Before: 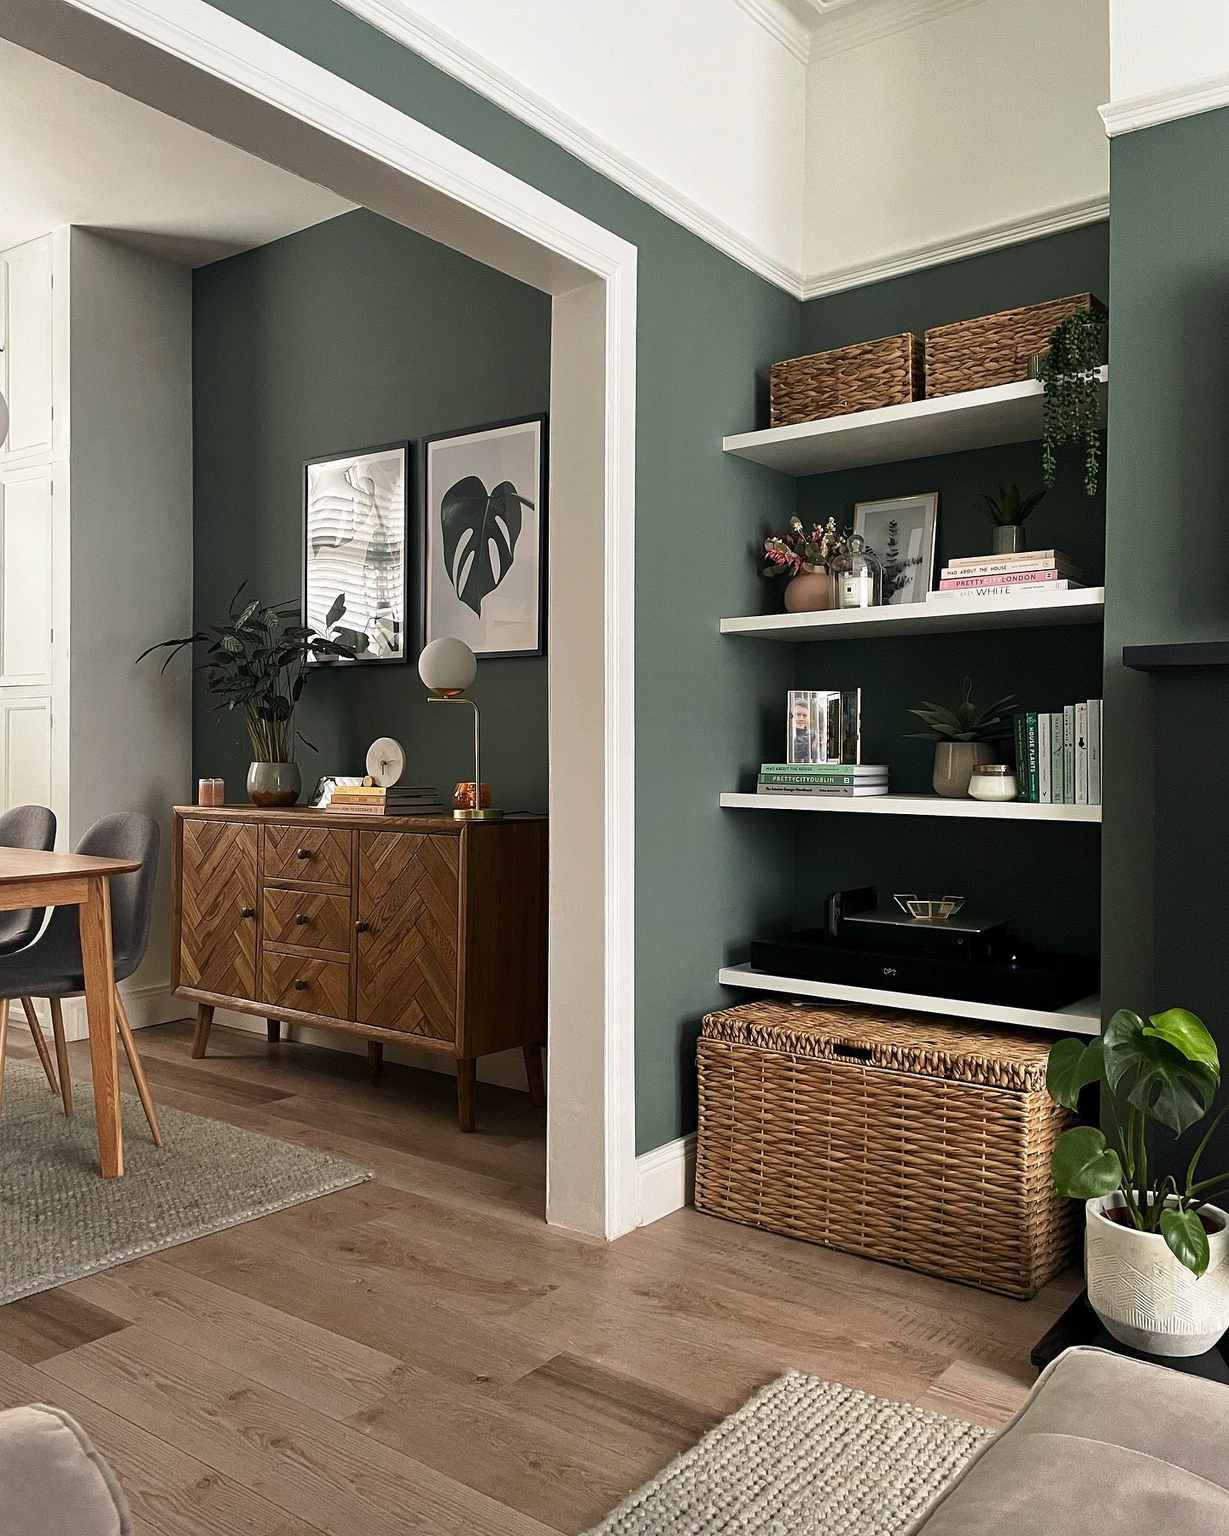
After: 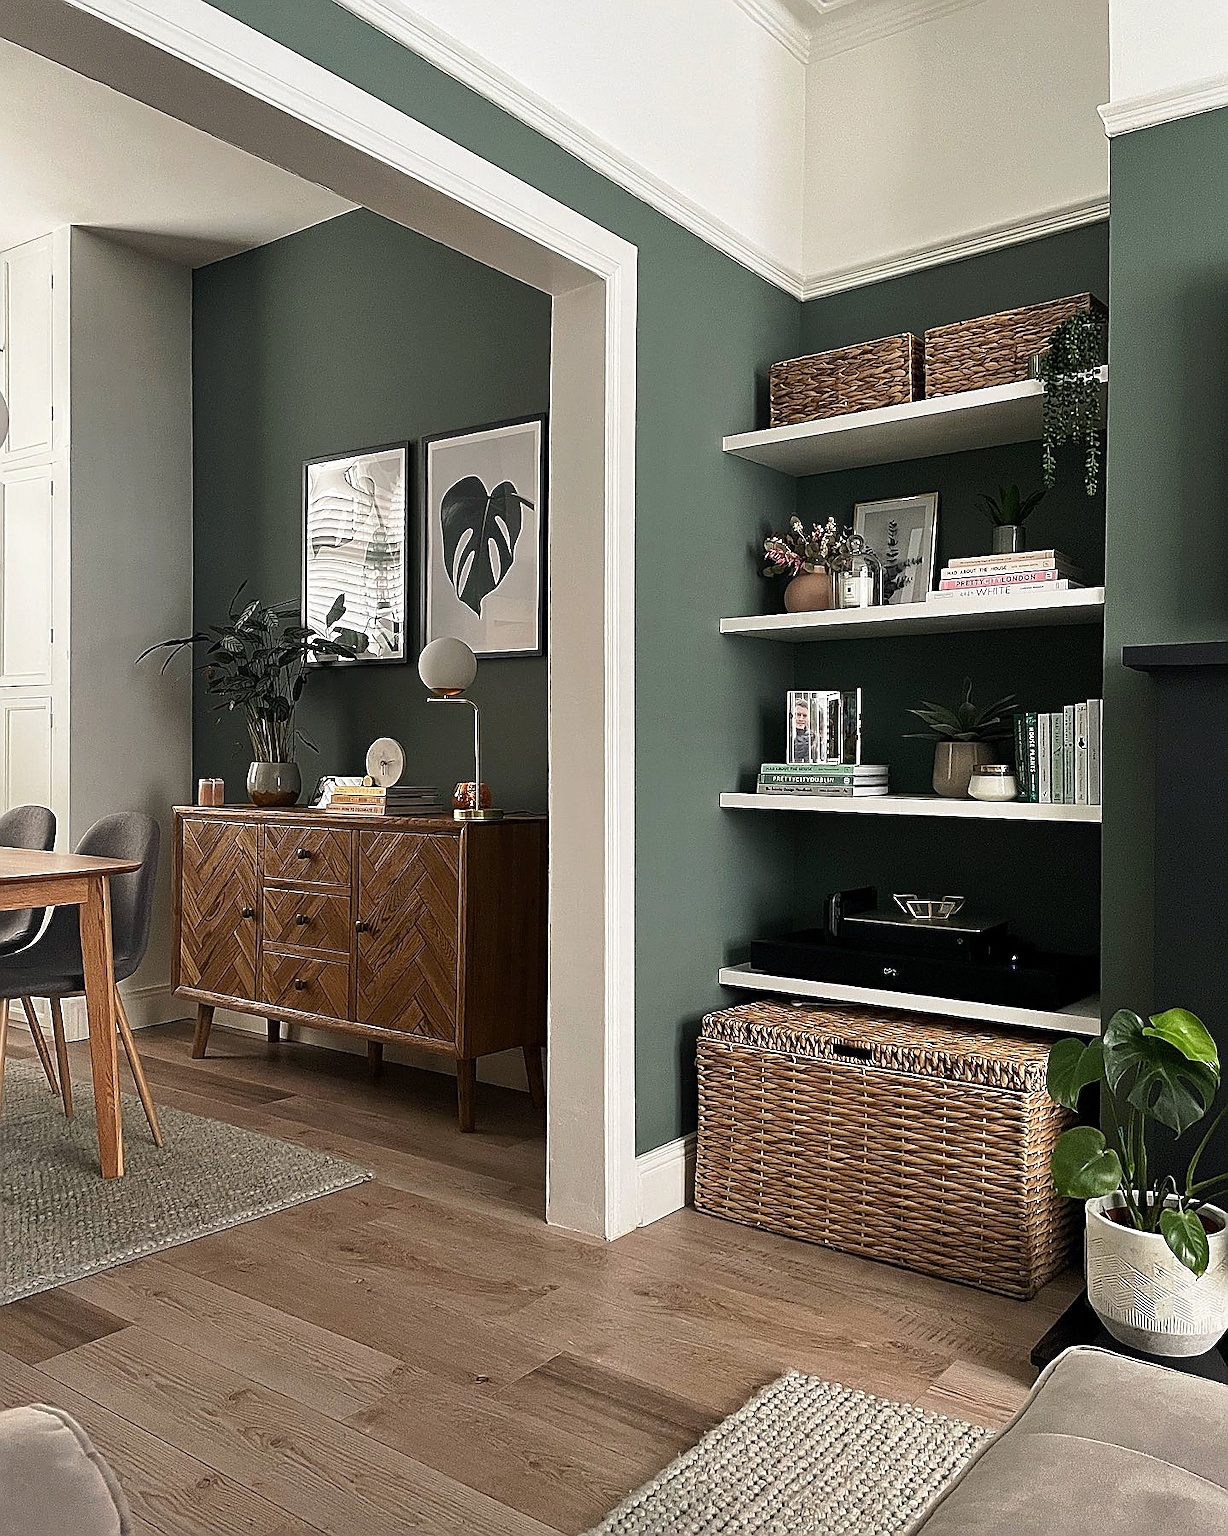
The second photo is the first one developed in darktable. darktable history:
contrast brightness saturation: saturation -0.034
sharpen: radius 1.389, amount 1.237, threshold 0.744
